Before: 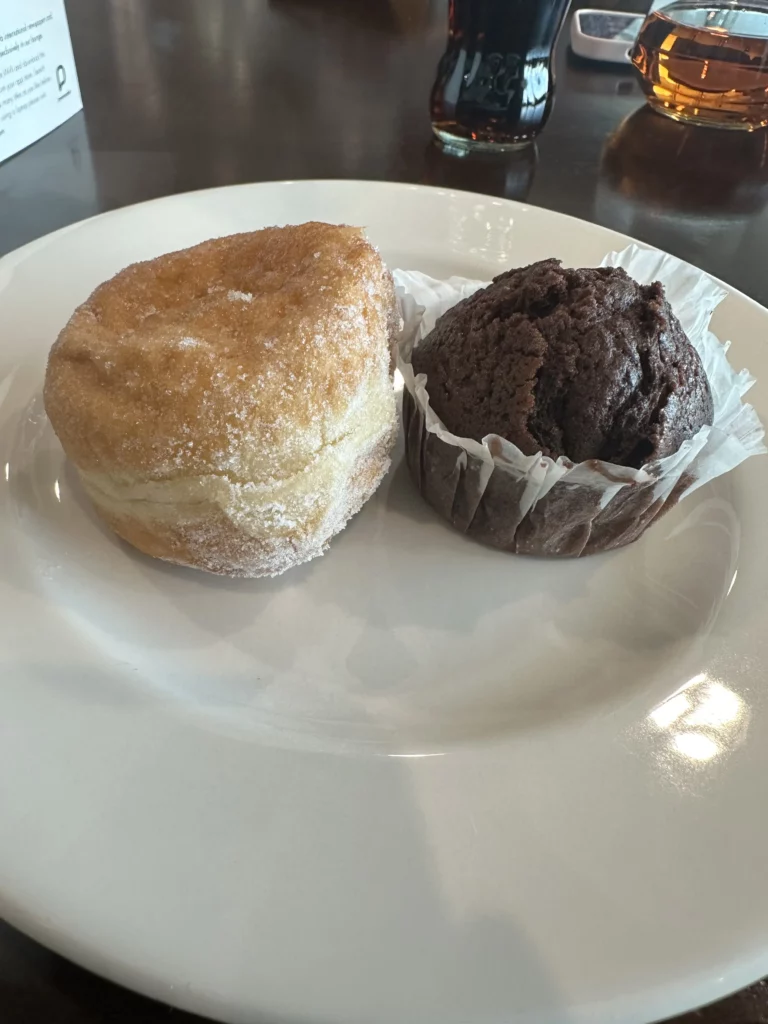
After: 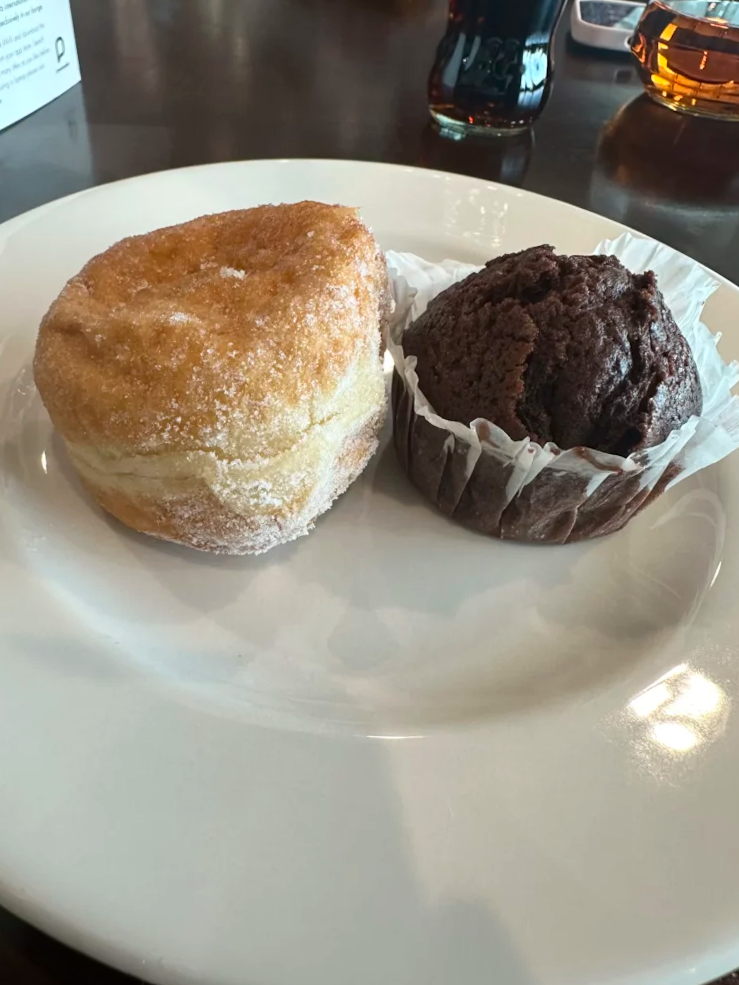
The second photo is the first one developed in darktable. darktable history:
crop and rotate: angle -1.69°
contrast brightness saturation: contrast 0.15, brightness -0.01, saturation 0.1
